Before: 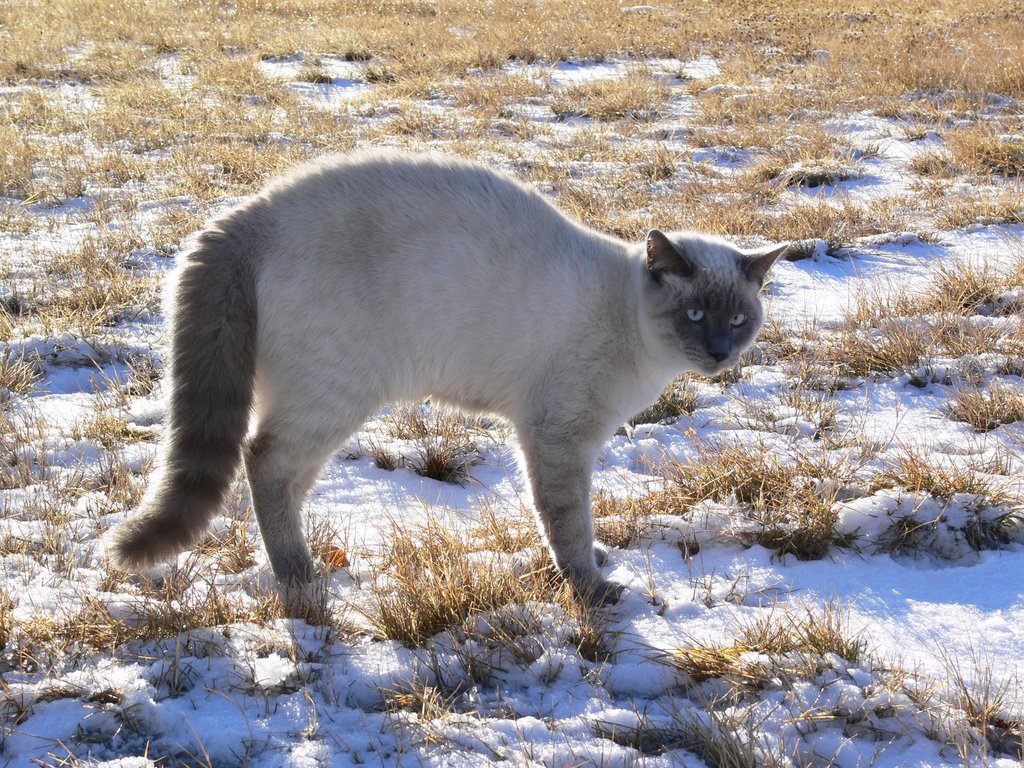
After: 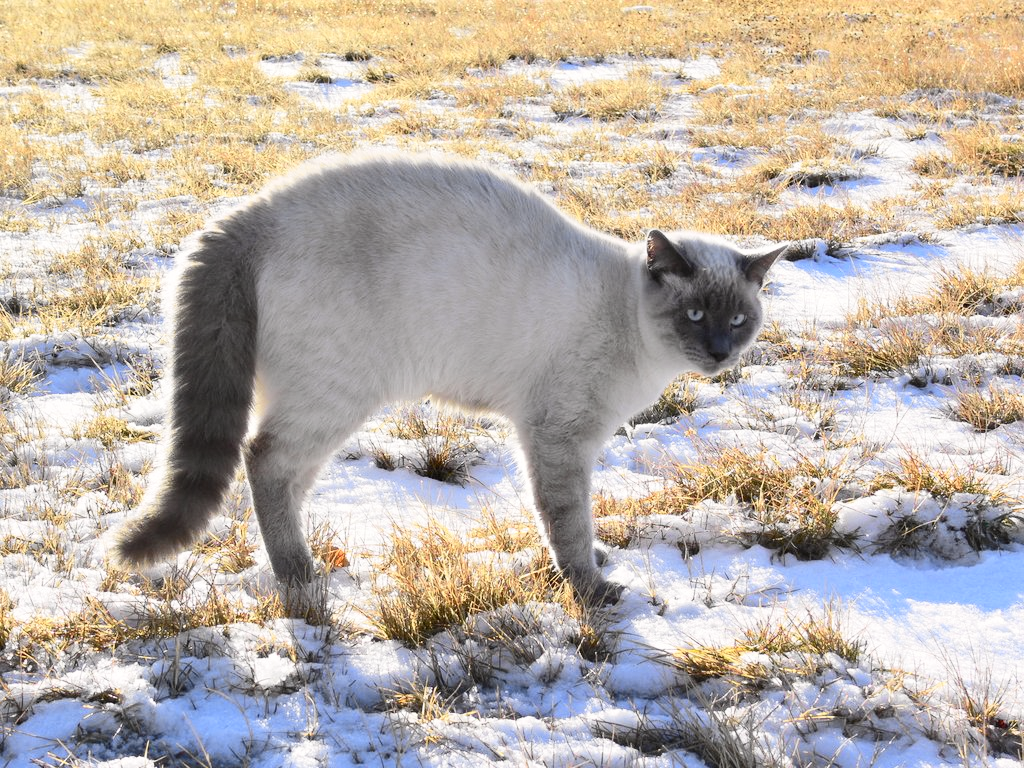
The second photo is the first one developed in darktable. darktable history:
tone curve: curves: ch0 [(0, 0) (0.055, 0.057) (0.258, 0.307) (0.434, 0.543) (0.517, 0.657) (0.745, 0.874) (1, 1)]; ch1 [(0, 0) (0.346, 0.307) (0.418, 0.383) (0.46, 0.439) (0.482, 0.493) (0.502, 0.503) (0.517, 0.514) (0.55, 0.561) (0.588, 0.603) (0.646, 0.688) (1, 1)]; ch2 [(0, 0) (0.346, 0.34) (0.431, 0.45) (0.485, 0.499) (0.5, 0.503) (0.527, 0.525) (0.545, 0.562) (0.679, 0.706) (1, 1)], color space Lab, independent channels, preserve colors none
